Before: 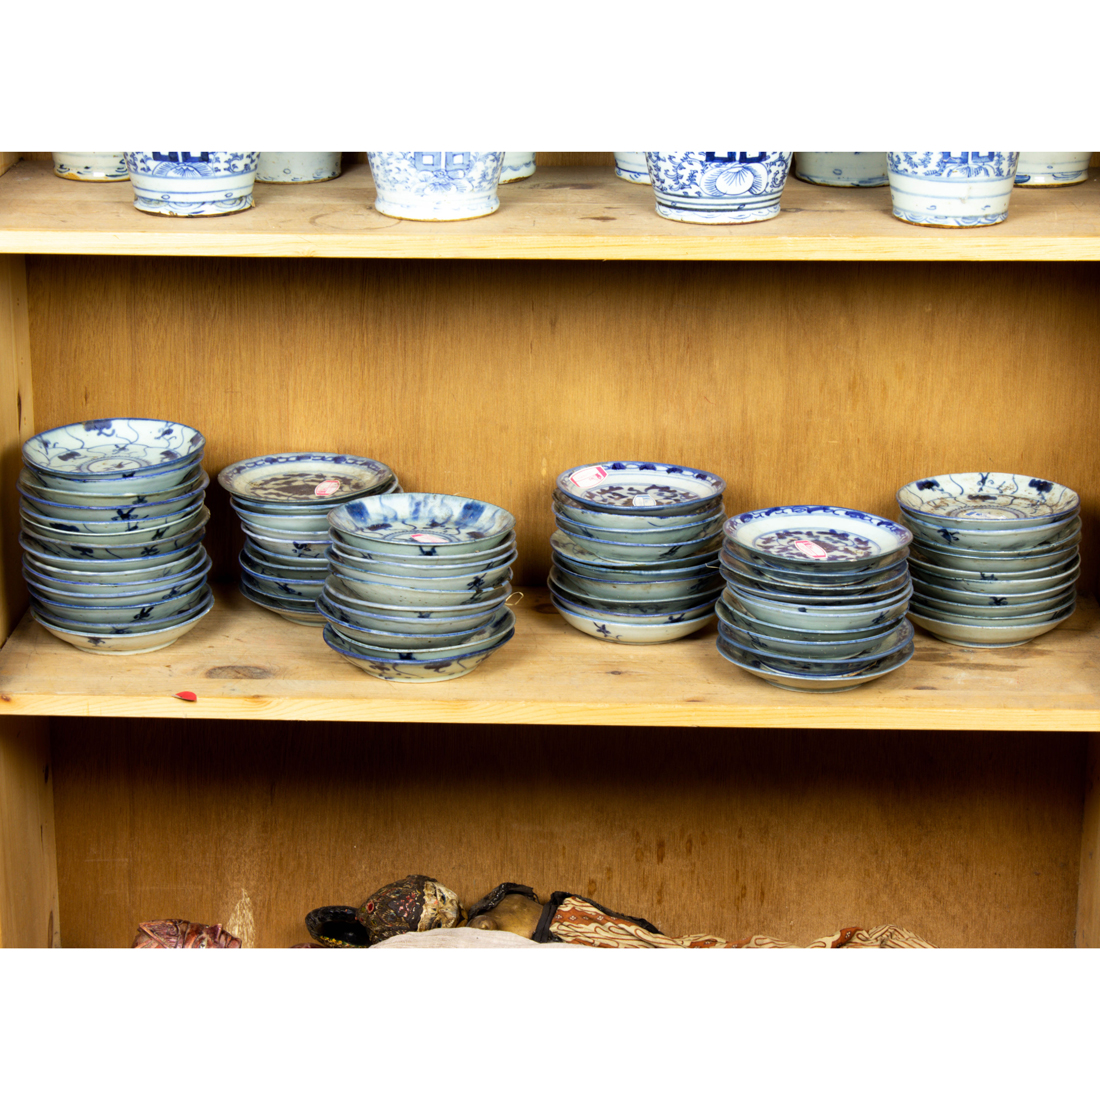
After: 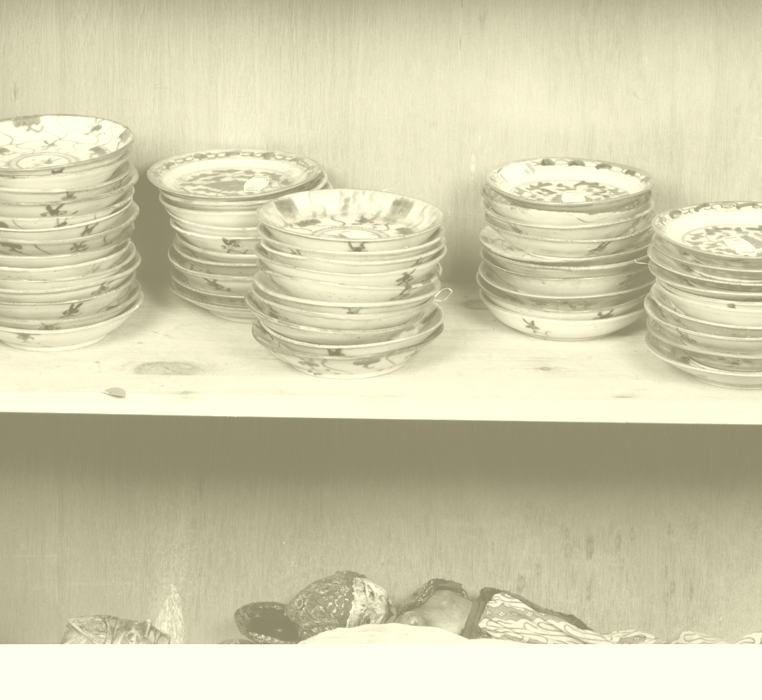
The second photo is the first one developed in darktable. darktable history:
crop: left 6.488%, top 27.668%, right 24.183%, bottom 8.656%
velvia: on, module defaults
colorize: hue 43.2°, saturation 40%, version 1
